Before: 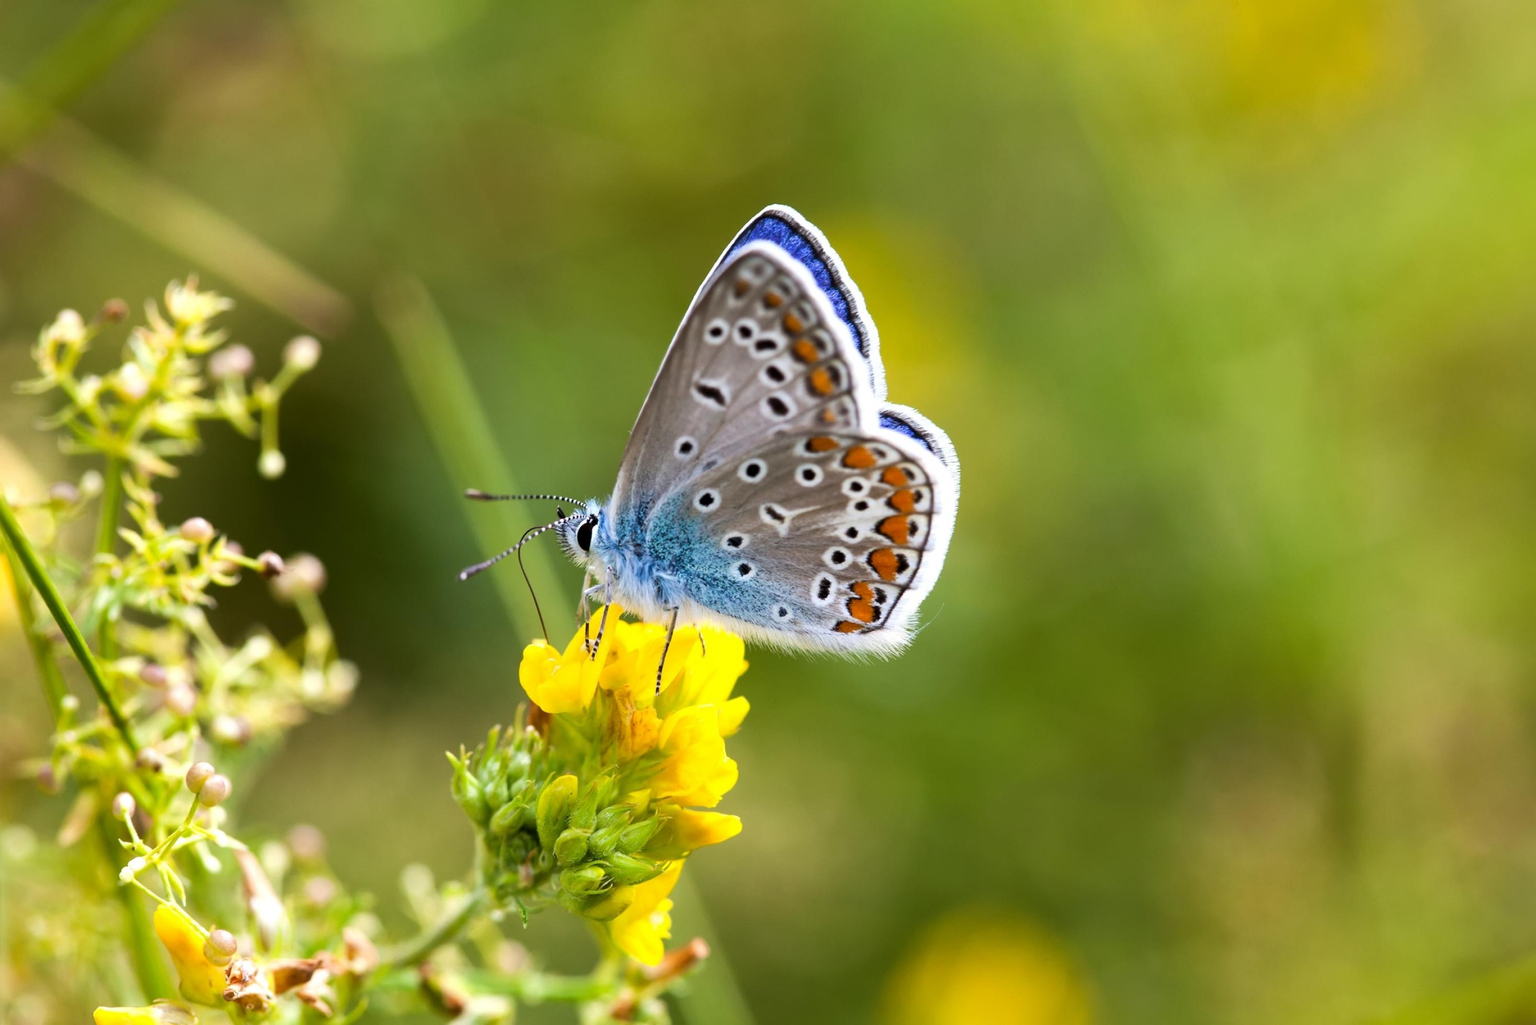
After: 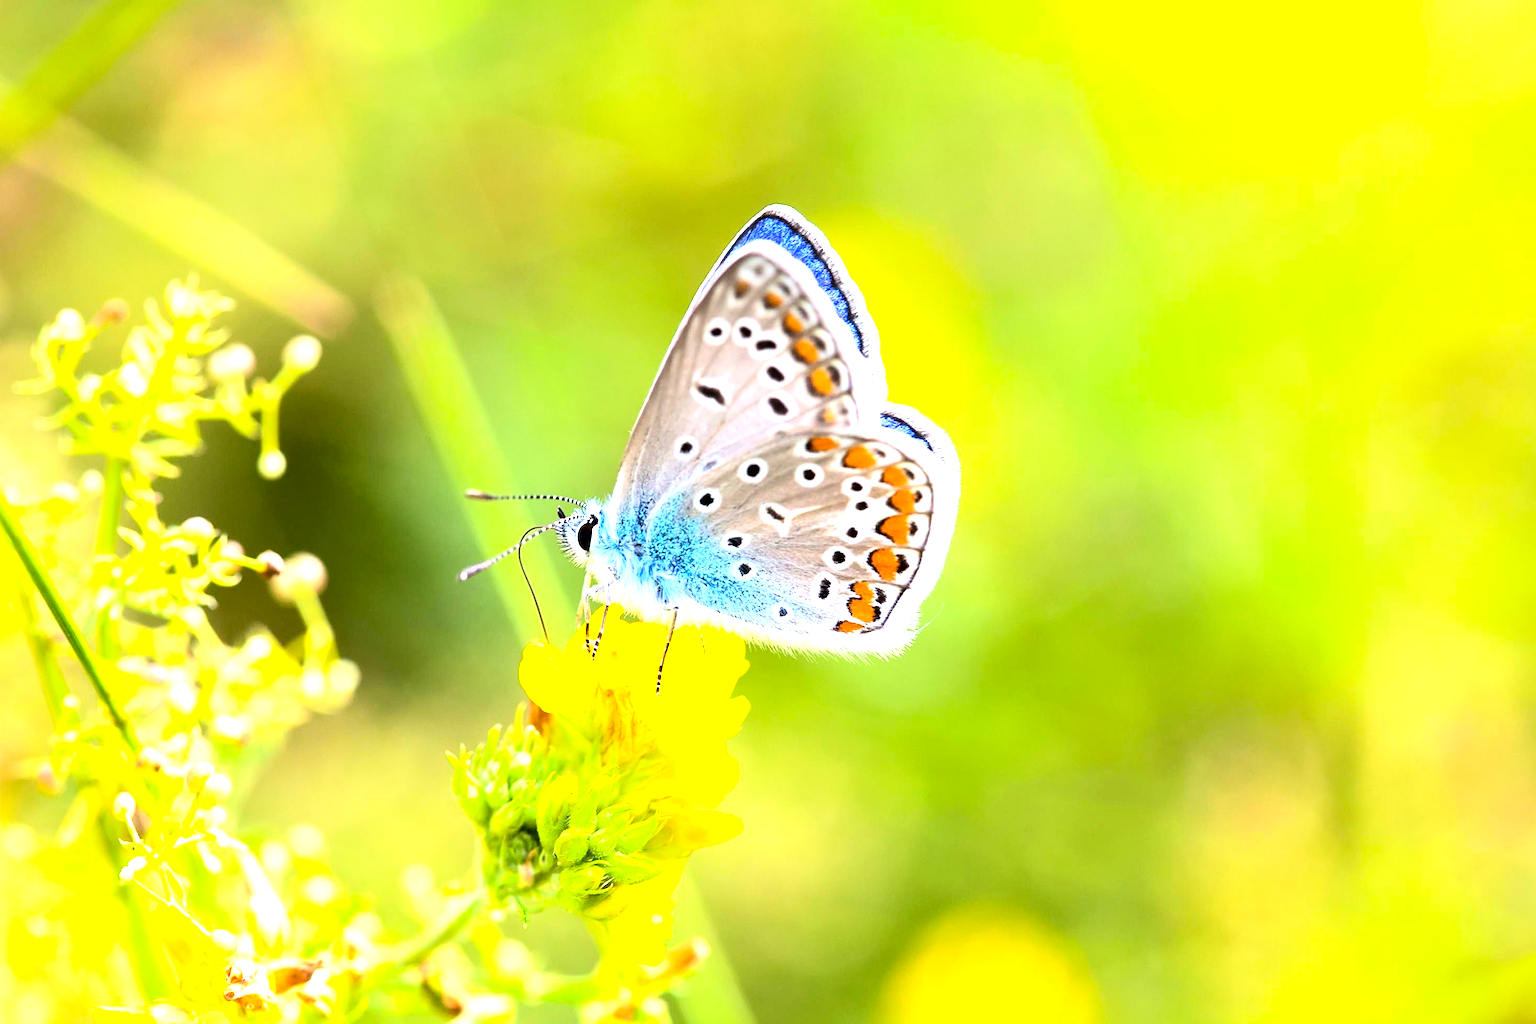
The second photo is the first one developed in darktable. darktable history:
tone equalizer: -8 EV -0.435 EV, -7 EV -0.378 EV, -6 EV -0.294 EV, -5 EV -0.225 EV, -3 EV 0.19 EV, -2 EV 0.315 EV, -1 EV 0.378 EV, +0 EV 0.404 EV
contrast brightness saturation: contrast 0.202, brightness 0.155, saturation 0.216
exposure: exposure 1.138 EV, compensate highlight preservation false
sharpen: on, module defaults
